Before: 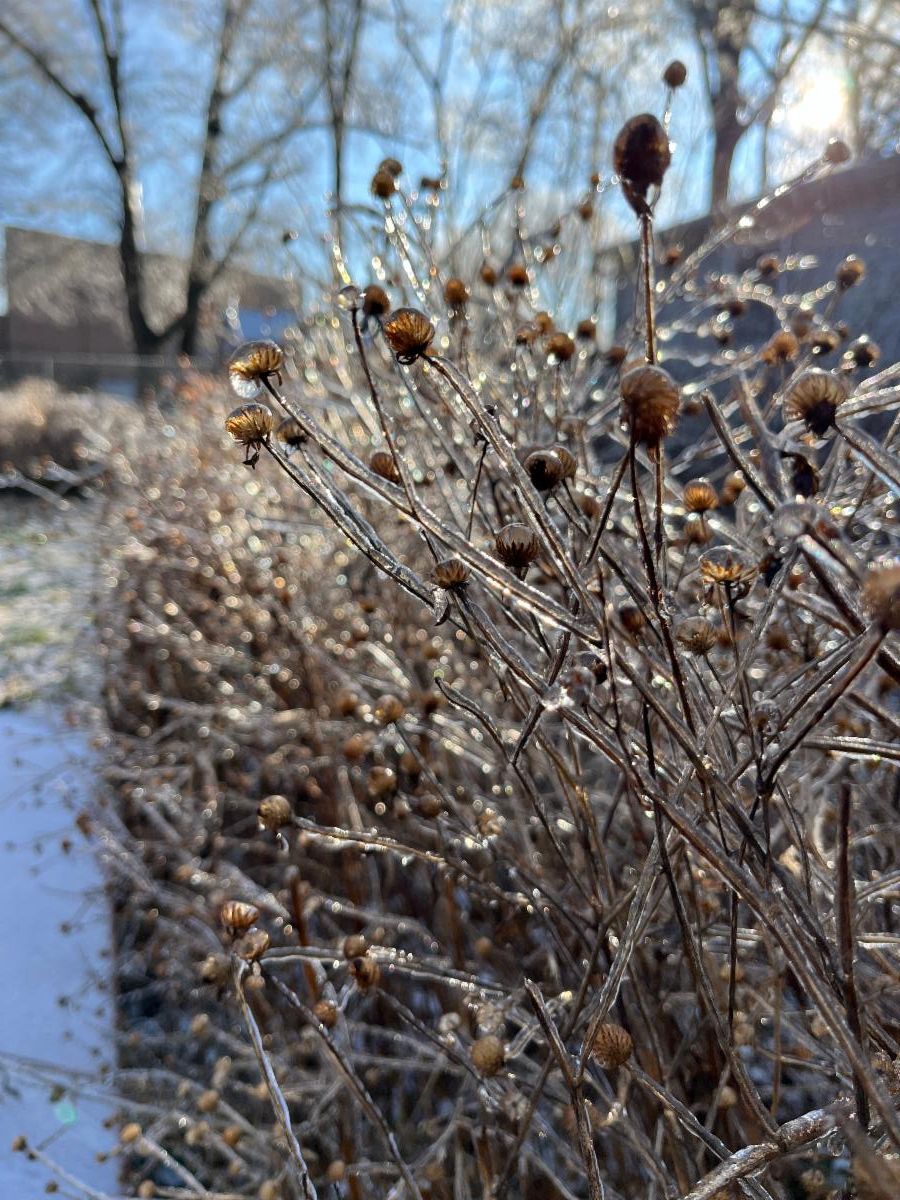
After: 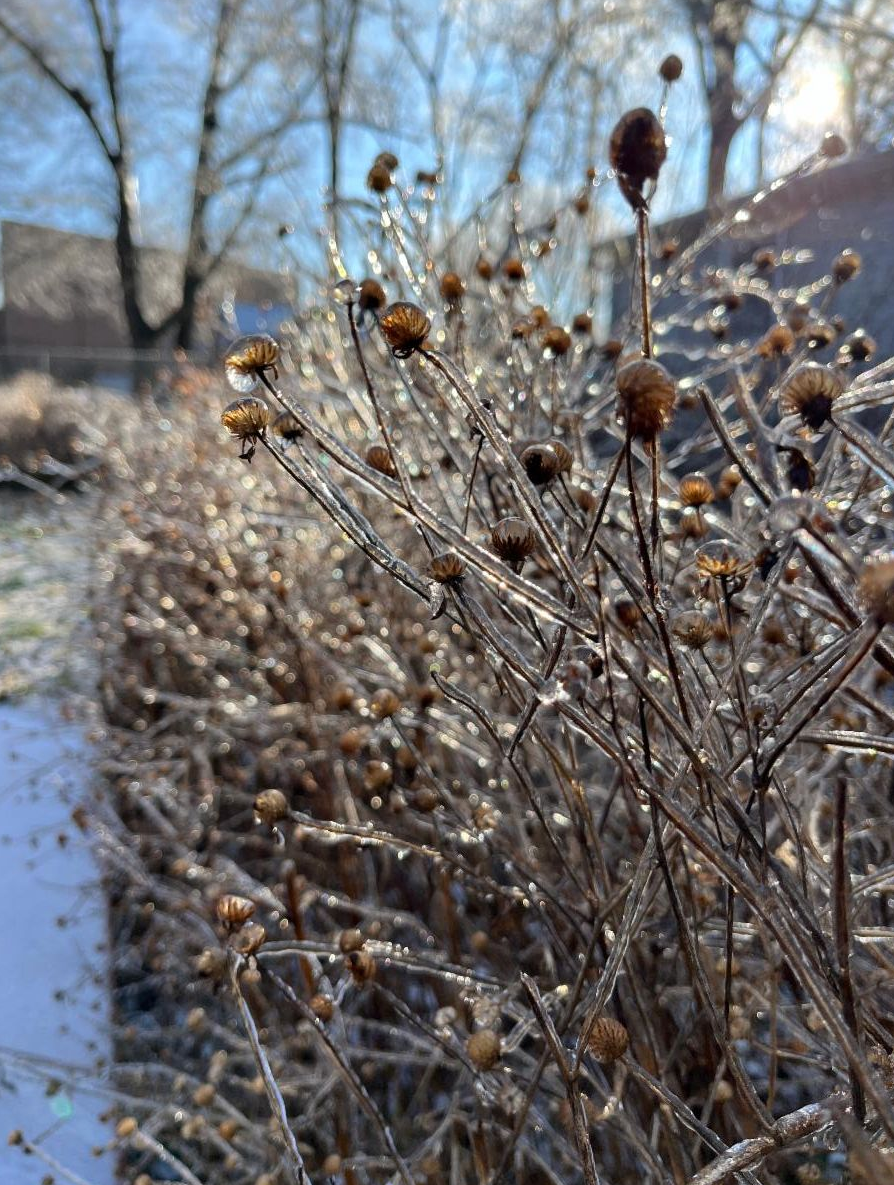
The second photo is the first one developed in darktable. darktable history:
crop: left 0.454%, top 0.508%, right 0.126%, bottom 0.716%
tone equalizer: on, module defaults
